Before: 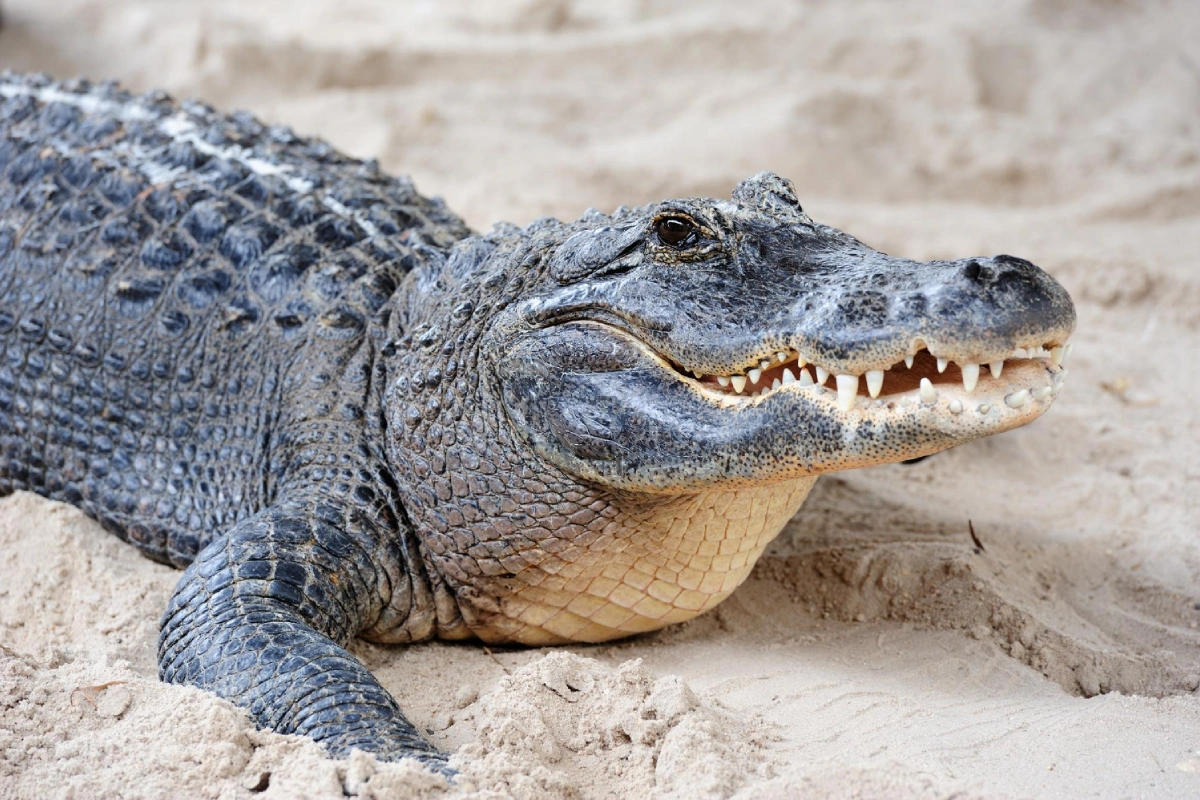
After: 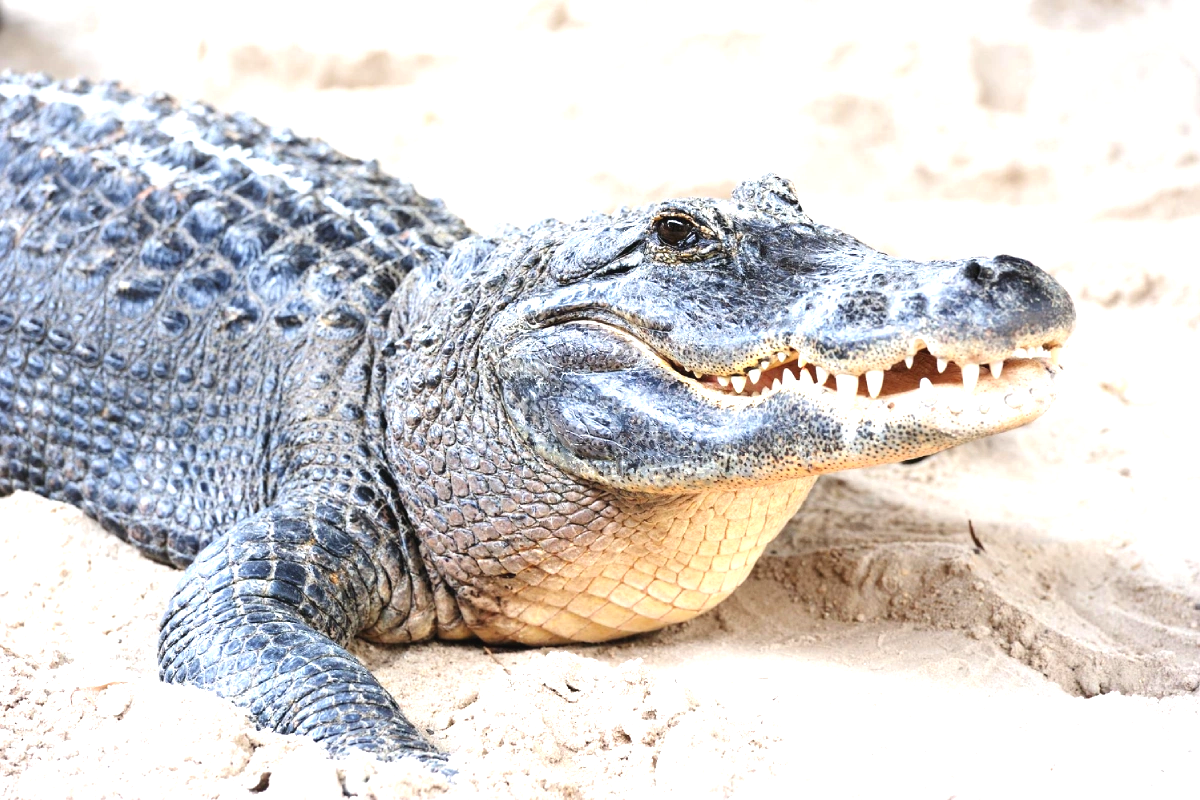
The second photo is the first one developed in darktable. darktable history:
exposure: black level correction -0.002, exposure 1.115 EV, compensate exposure bias true, compensate highlight preservation false
